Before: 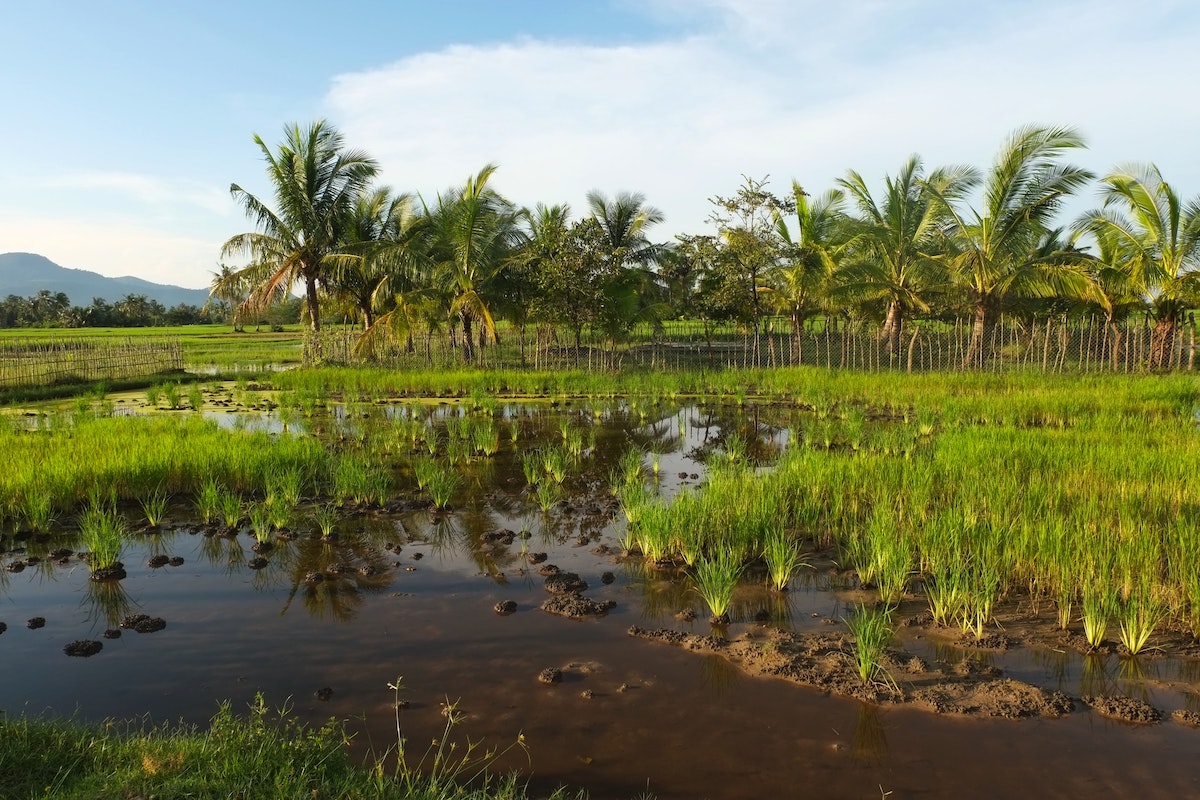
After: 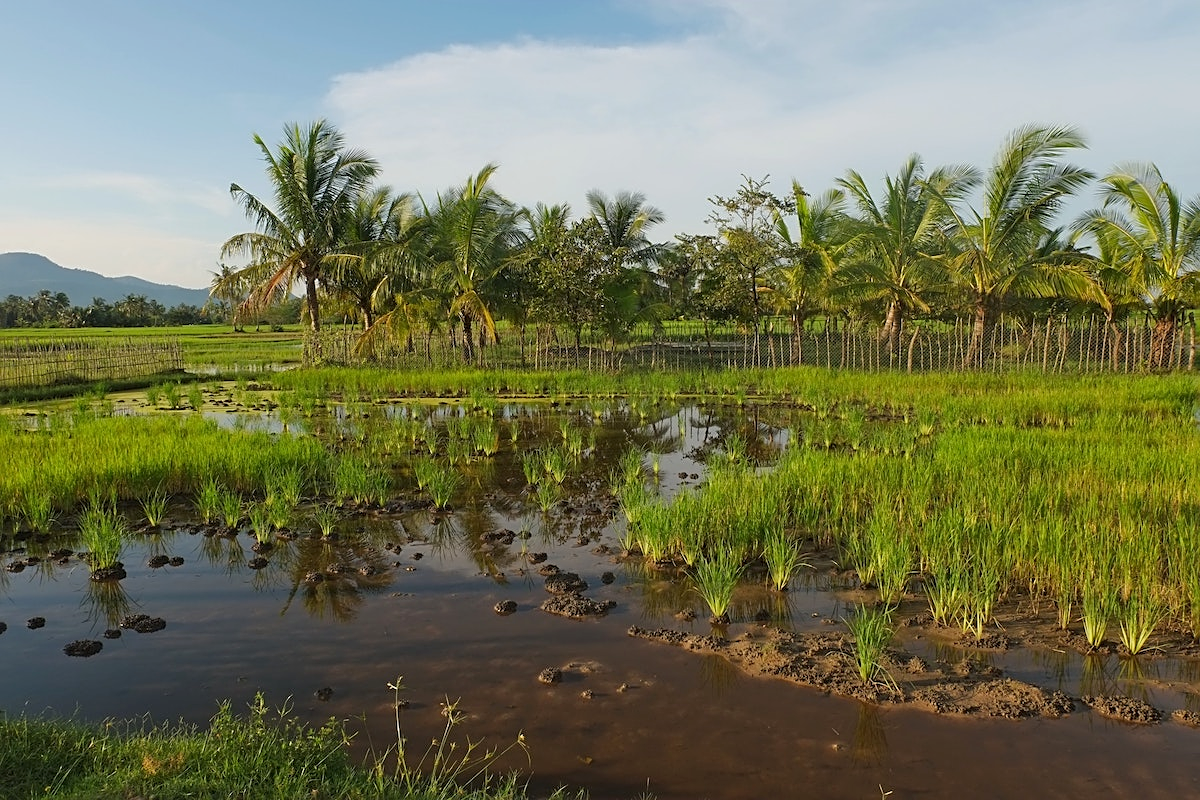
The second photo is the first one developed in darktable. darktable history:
sharpen: on, module defaults
tone equalizer: -8 EV 0.25 EV, -7 EV 0.417 EV, -6 EV 0.417 EV, -5 EV 0.25 EV, -3 EV -0.25 EV, -2 EV -0.417 EV, -1 EV -0.417 EV, +0 EV -0.25 EV, edges refinement/feathering 500, mask exposure compensation -1.57 EV, preserve details guided filter
